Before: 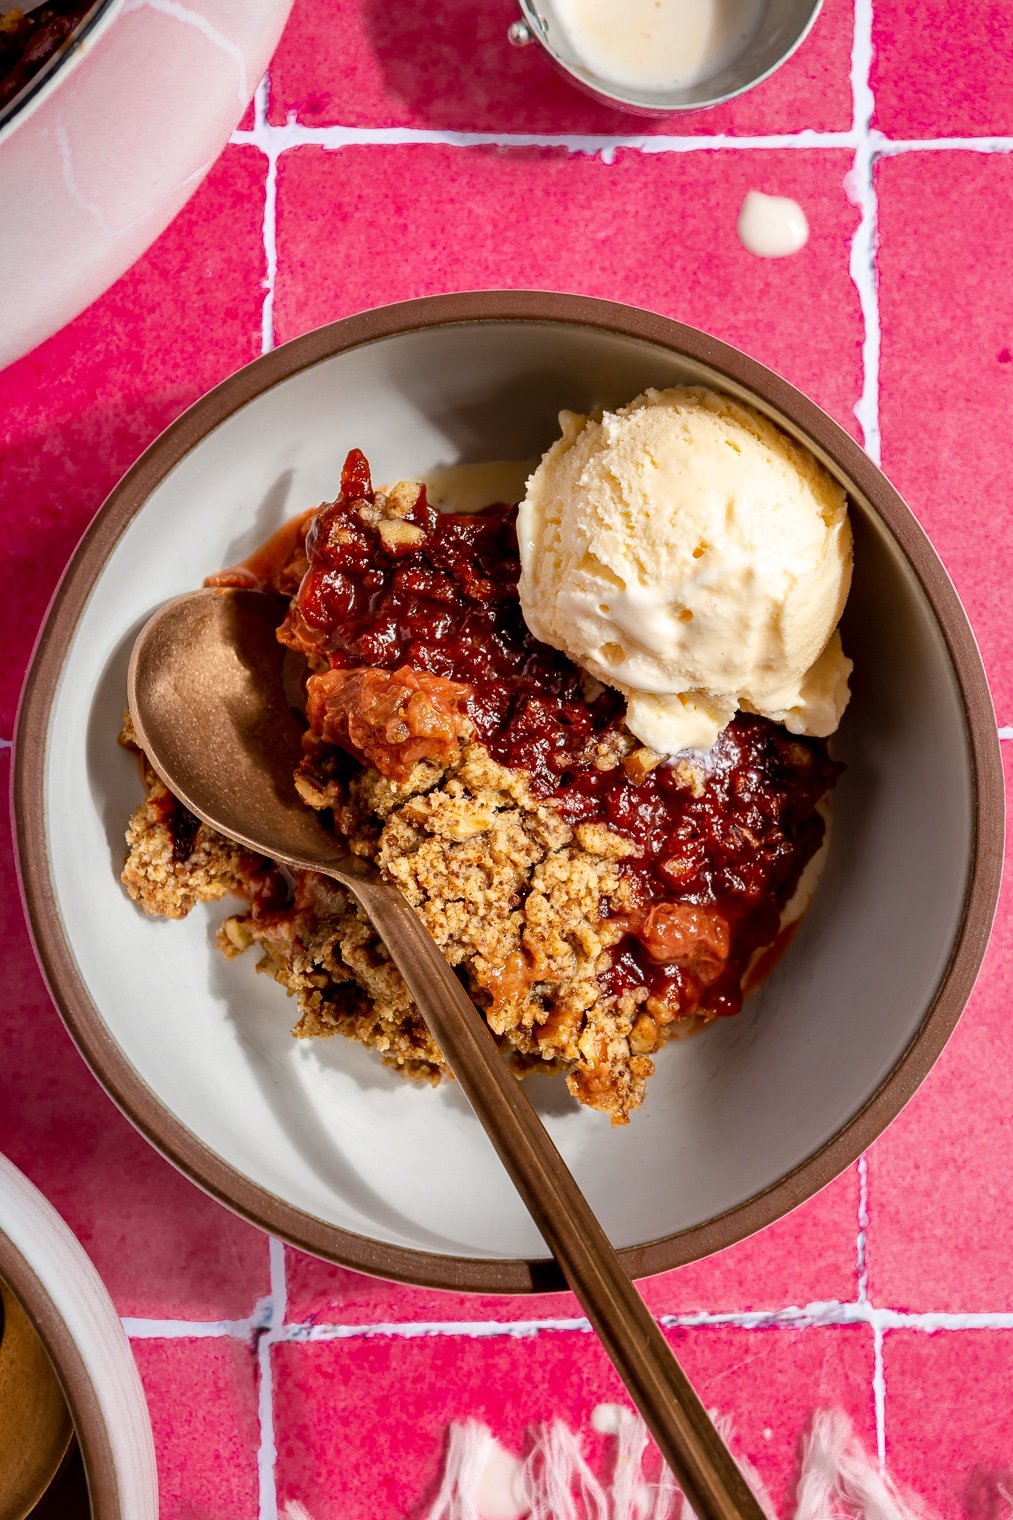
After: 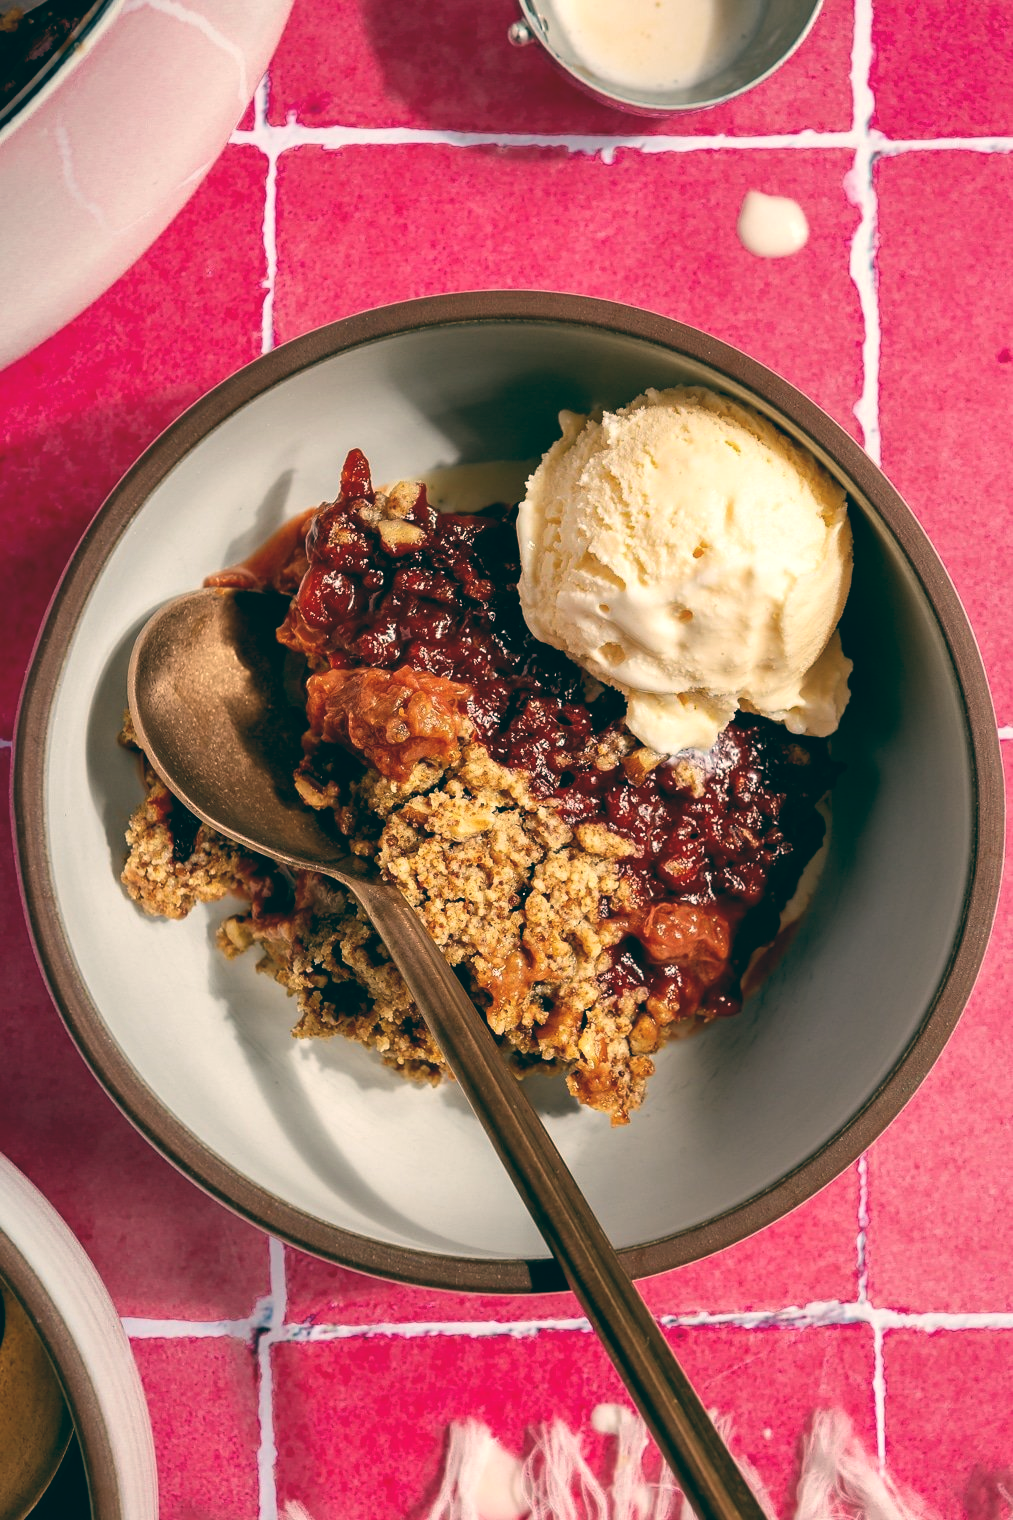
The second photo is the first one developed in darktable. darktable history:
base curve: preserve colors none
color balance: lift [1.005, 0.99, 1.007, 1.01], gamma [1, 0.979, 1.011, 1.021], gain [0.923, 1.098, 1.025, 0.902], input saturation 90.45%, contrast 7.73%, output saturation 105.91%
